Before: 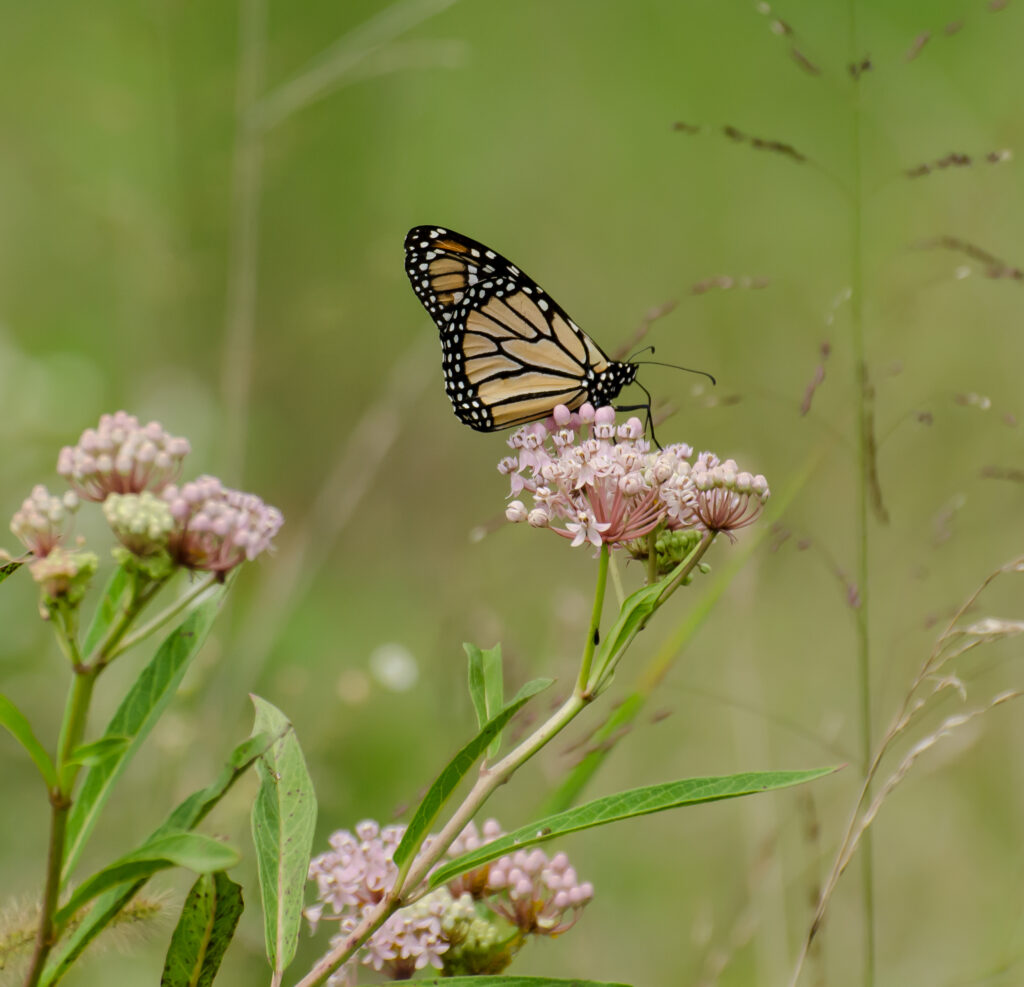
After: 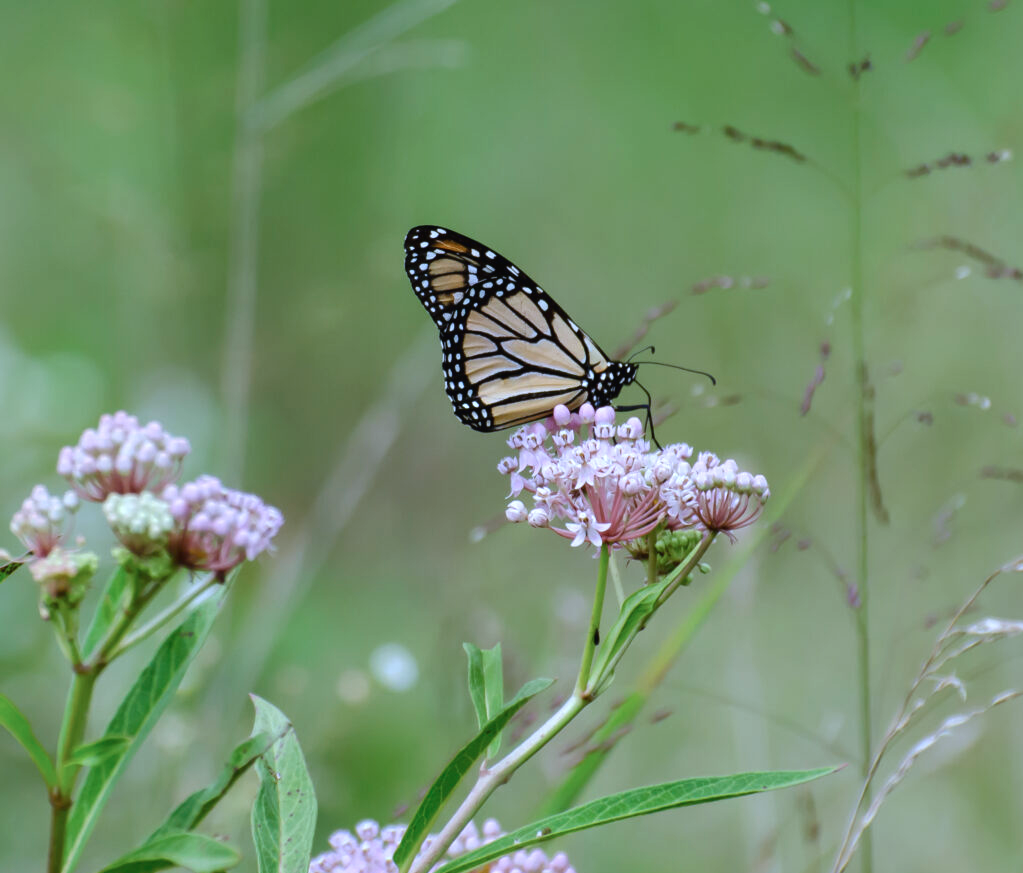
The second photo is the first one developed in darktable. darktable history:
color balance rgb: shadows lift › chroma 1%, shadows lift › hue 28.8°, power › hue 60°, highlights gain › chroma 1%, highlights gain › hue 60°, global offset › luminance 0.25%, perceptual saturation grading › highlights -20%, perceptual saturation grading › shadows 20%, perceptual brilliance grading › highlights 10%, perceptual brilliance grading › shadows -5%, global vibrance 19.67%
crop and rotate: top 0%, bottom 11.49%
color calibration: illuminant as shot in camera, adaptation linear Bradford (ICC v4), x 0.406, y 0.405, temperature 3570.35 K, saturation algorithm version 1 (2020)
